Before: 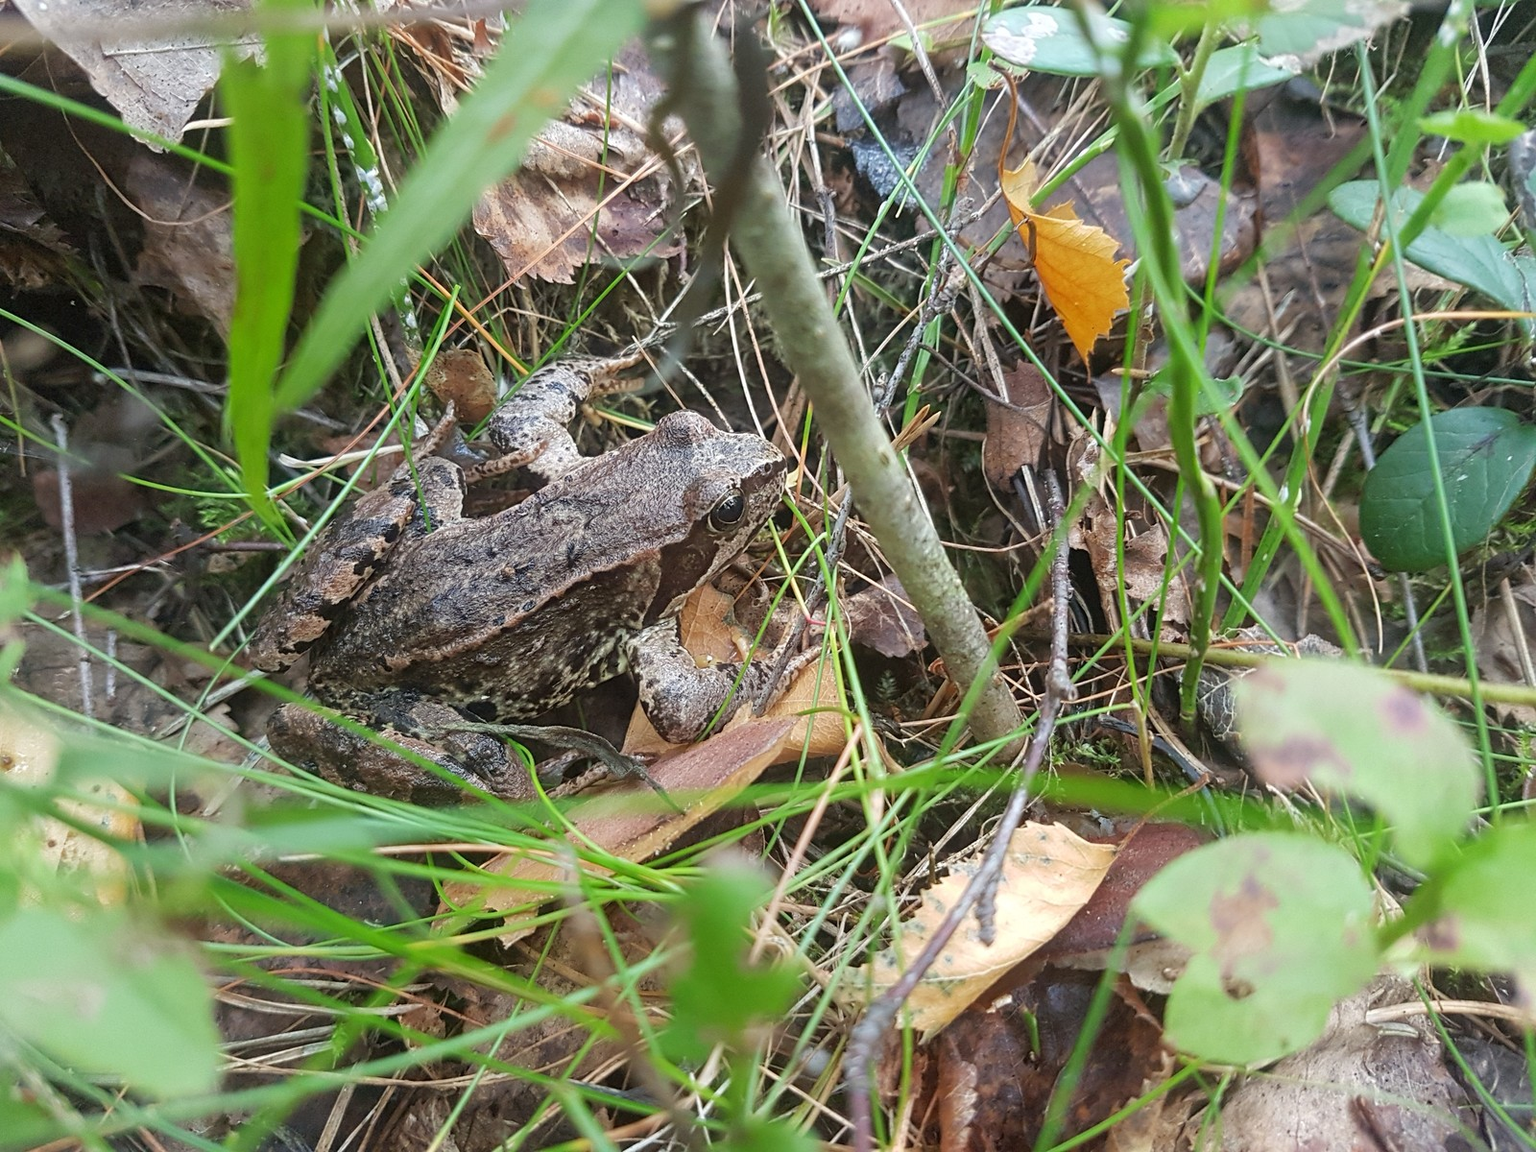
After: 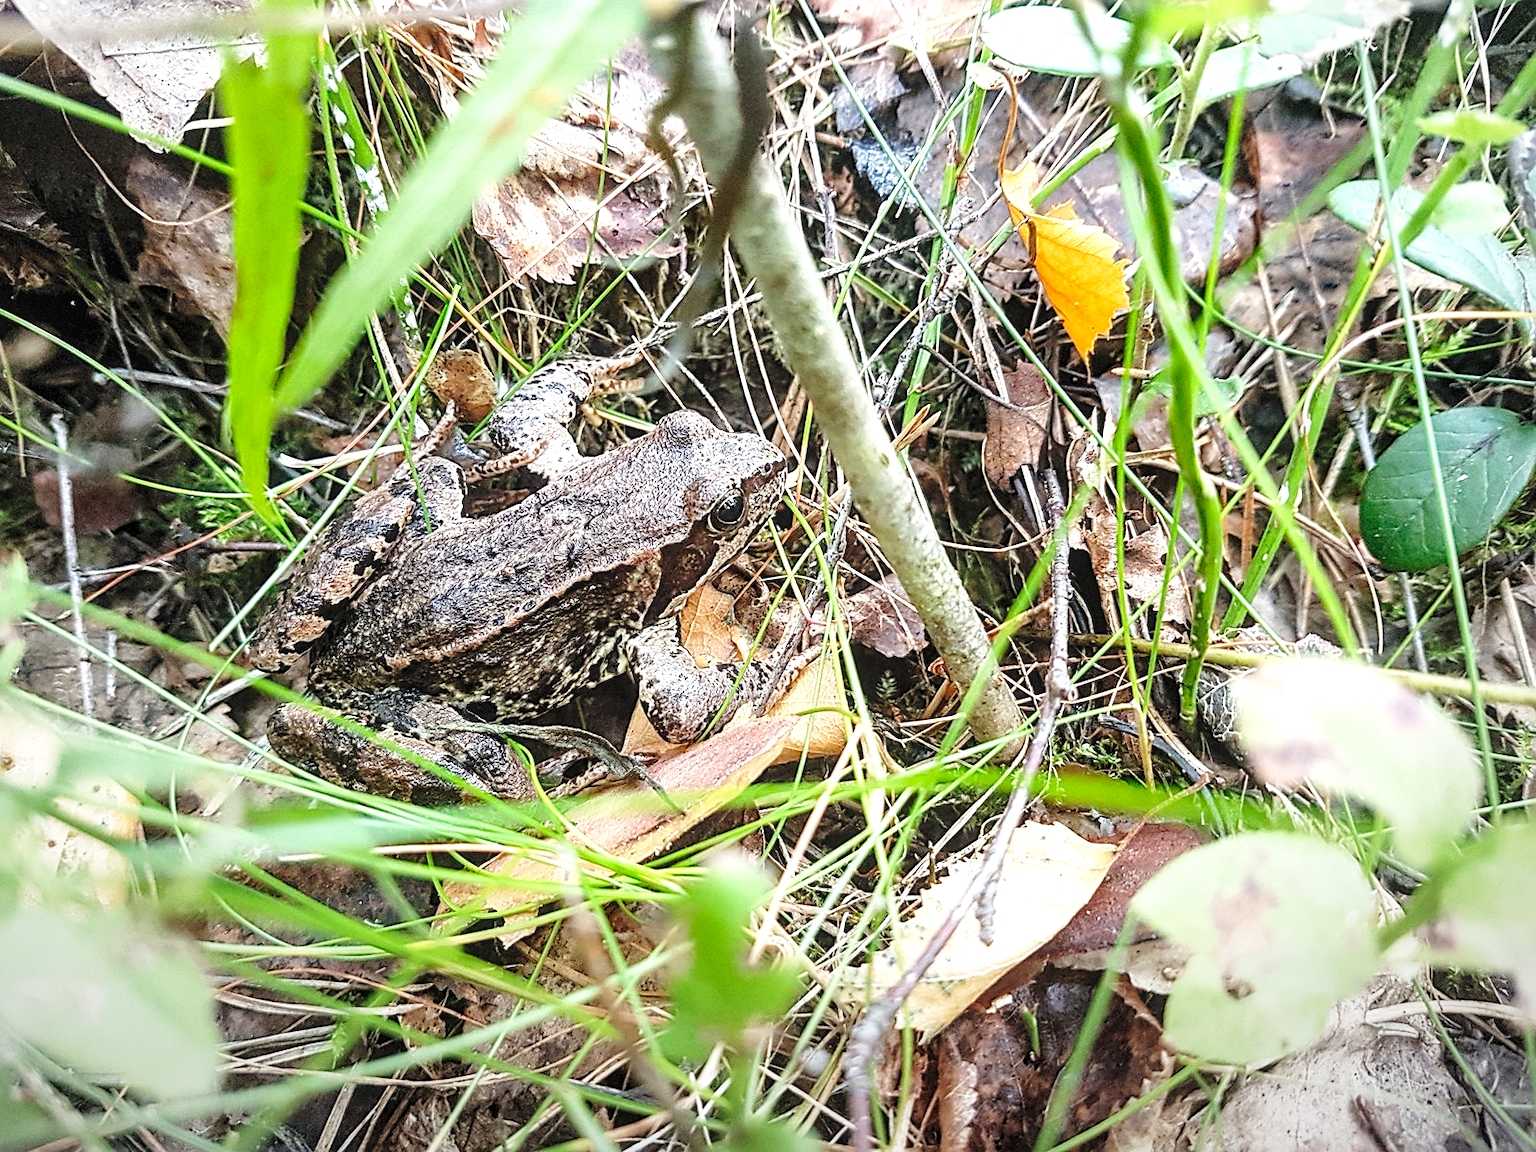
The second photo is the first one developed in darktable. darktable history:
vignetting: fall-off start 84.25%, fall-off radius 79.78%, center (-0.054, -0.353), width/height ratio 1.213
levels: levels [0.062, 0.494, 0.925]
local contrast: on, module defaults
exposure: compensate highlight preservation false
sharpen: on, module defaults
base curve: curves: ch0 [(0, 0) (0.032, 0.037) (0.105, 0.228) (0.435, 0.76) (0.856, 0.983) (1, 1)], preserve colors none
